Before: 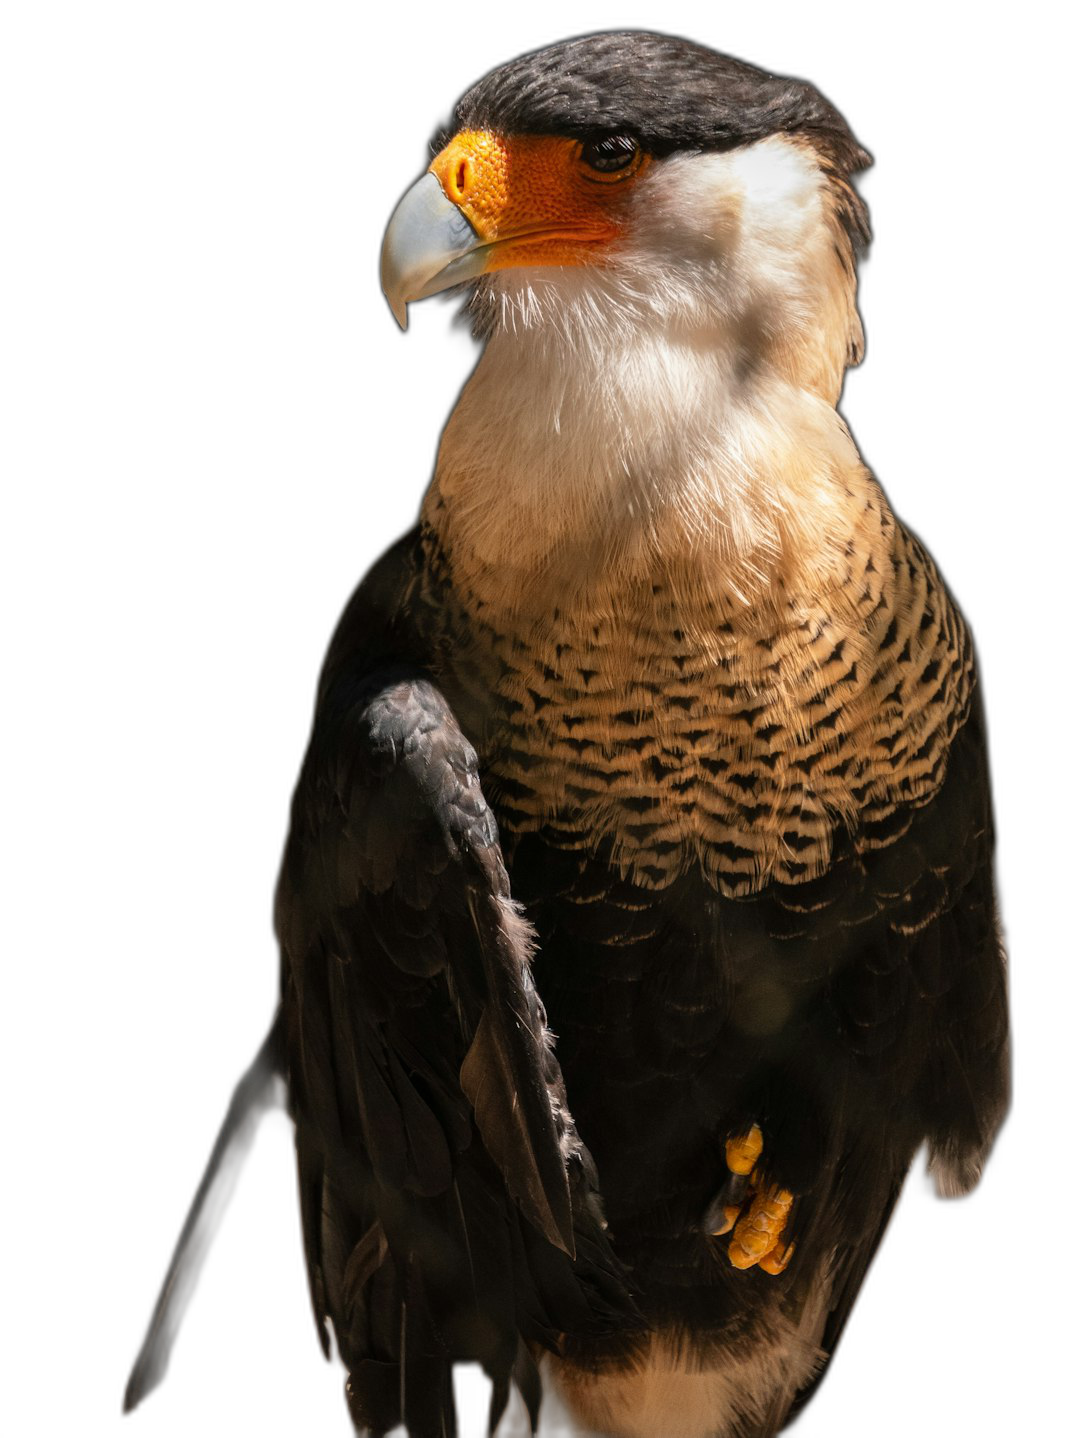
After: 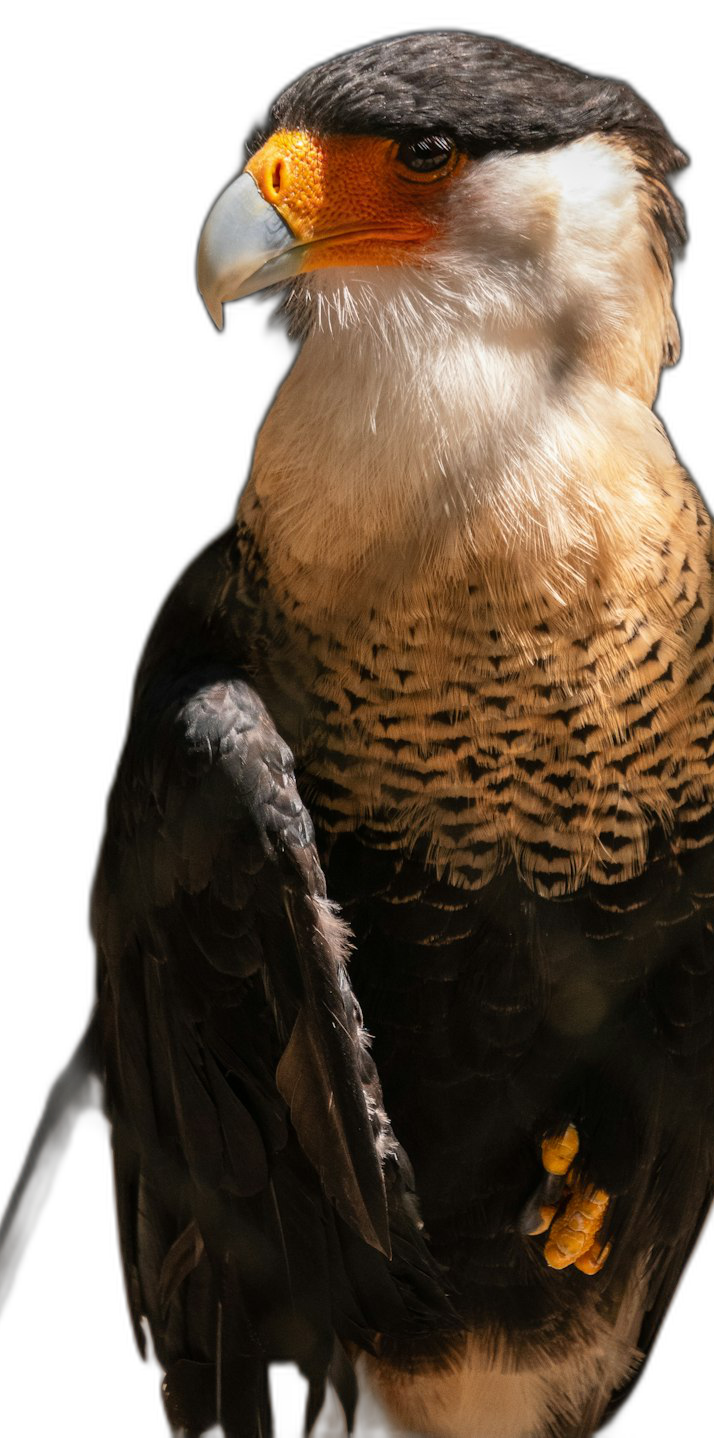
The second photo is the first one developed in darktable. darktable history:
crop: left 17.051%, right 16.752%
